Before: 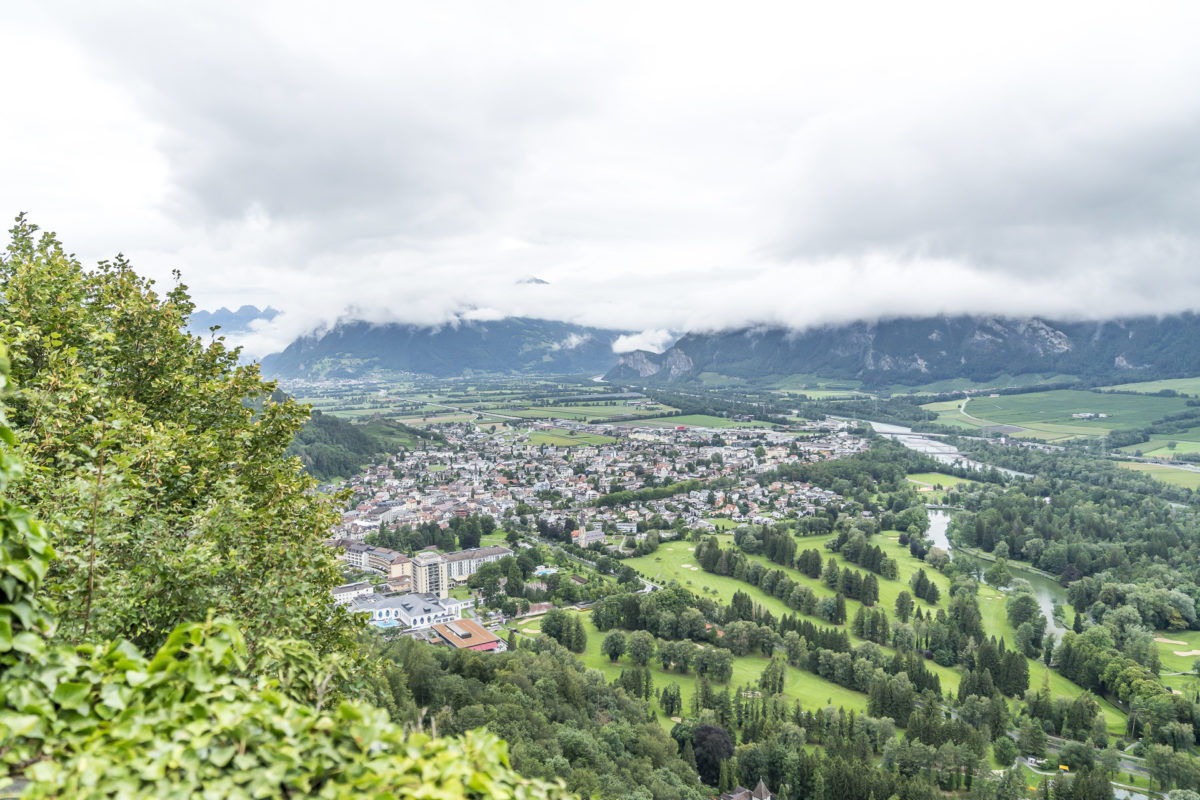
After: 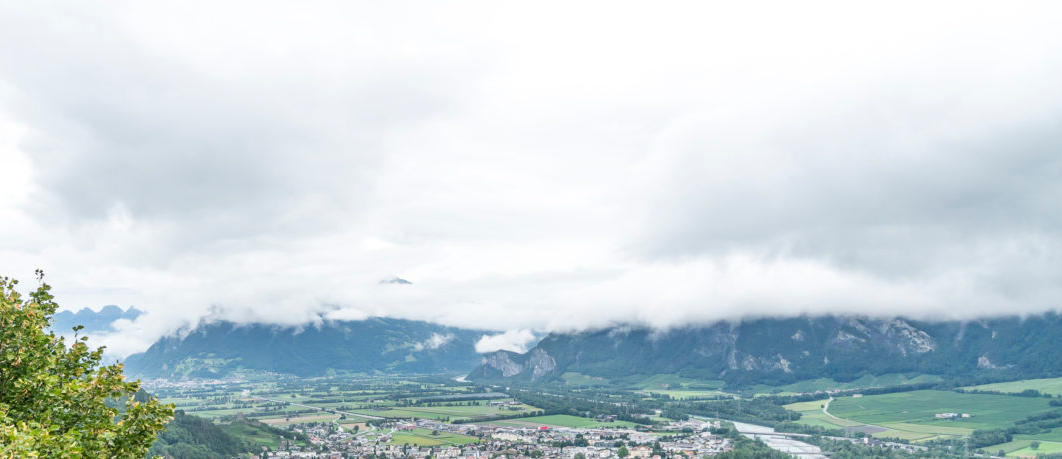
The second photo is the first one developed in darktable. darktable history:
crop and rotate: left 11.47%, bottom 42.549%
